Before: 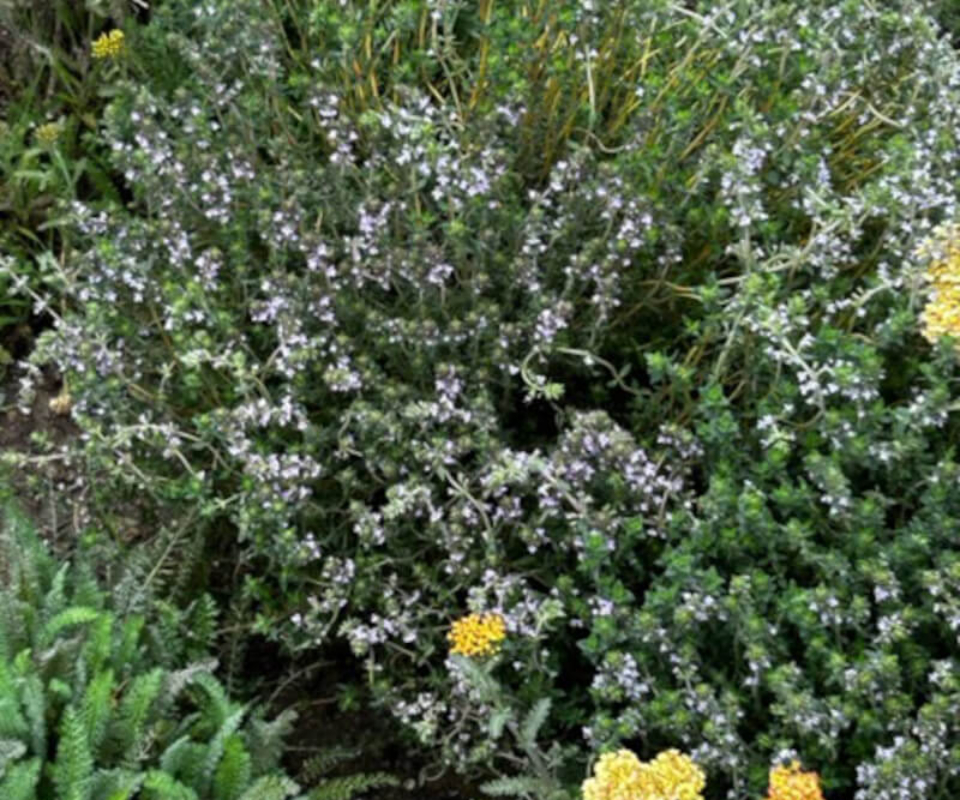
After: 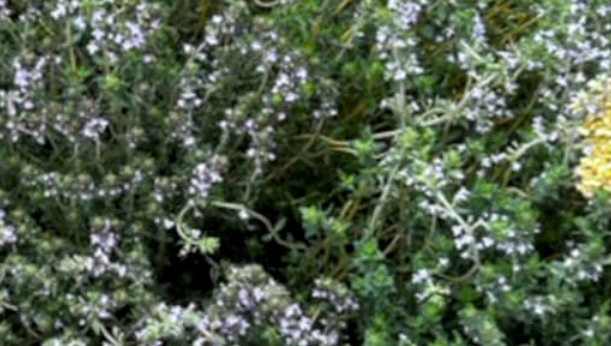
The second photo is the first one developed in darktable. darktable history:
local contrast: highlights 100%, shadows 100%, detail 120%, midtone range 0.2
crop: left 36.005%, top 18.293%, right 0.31%, bottom 38.444%
white balance: red 0.986, blue 1.01
